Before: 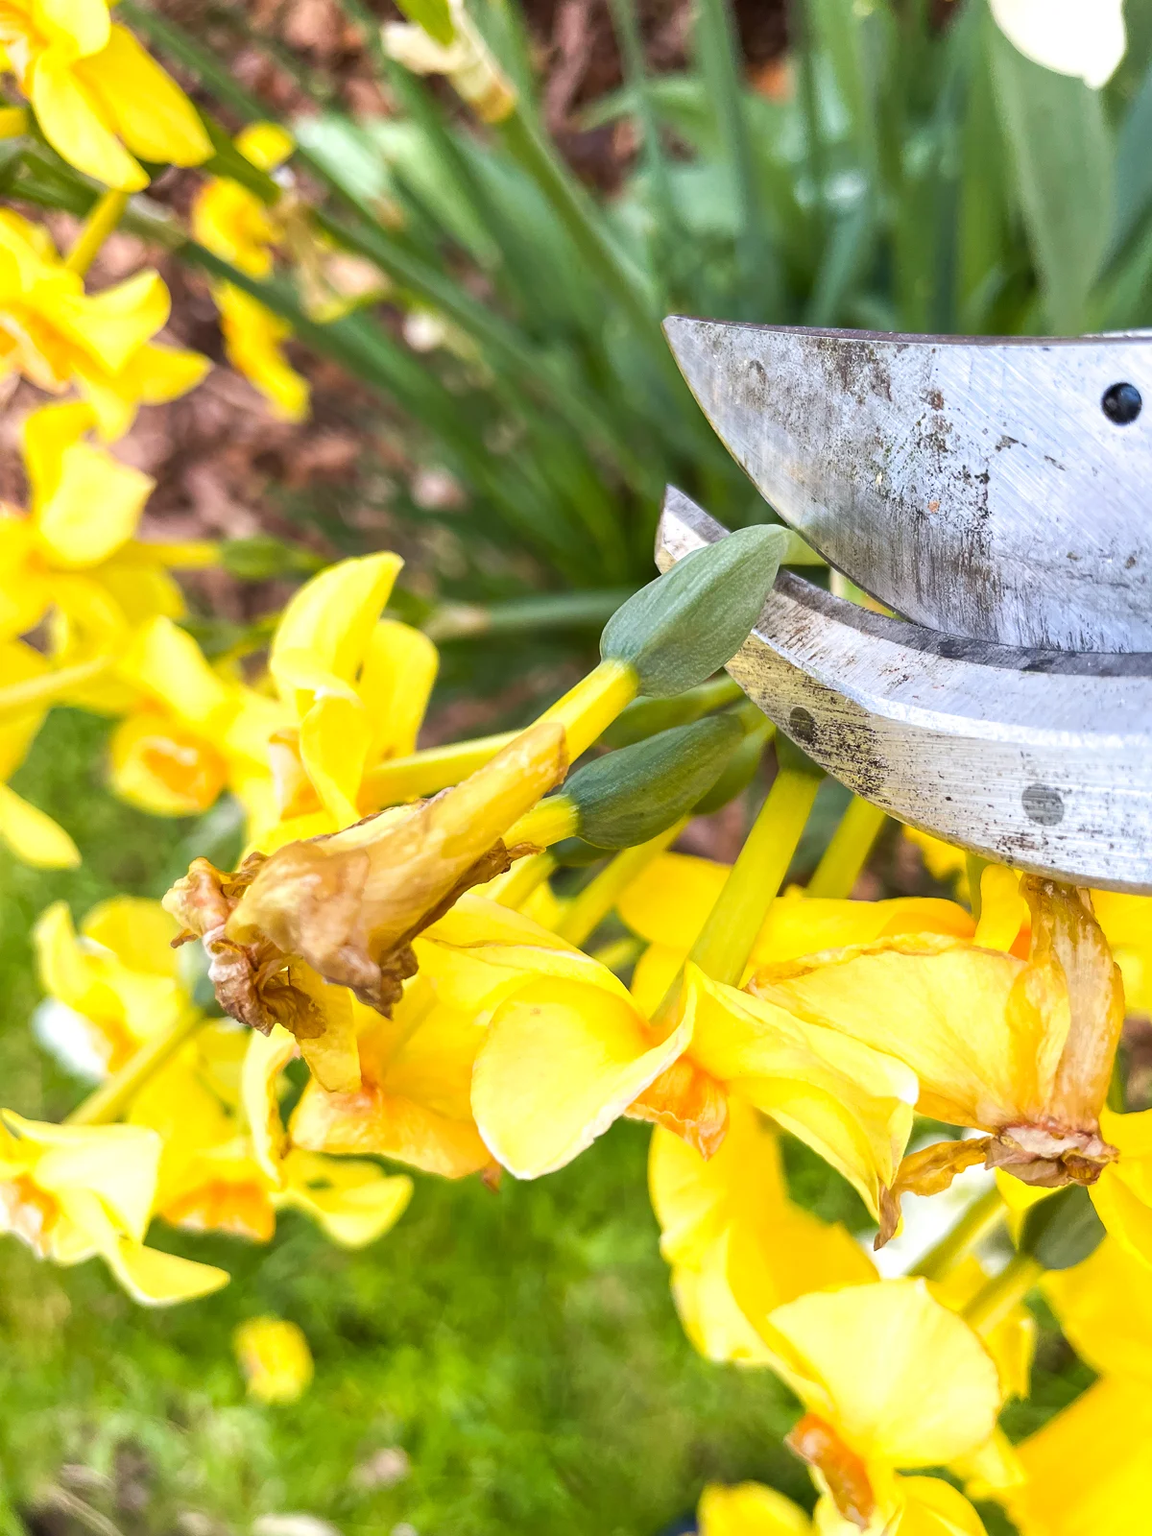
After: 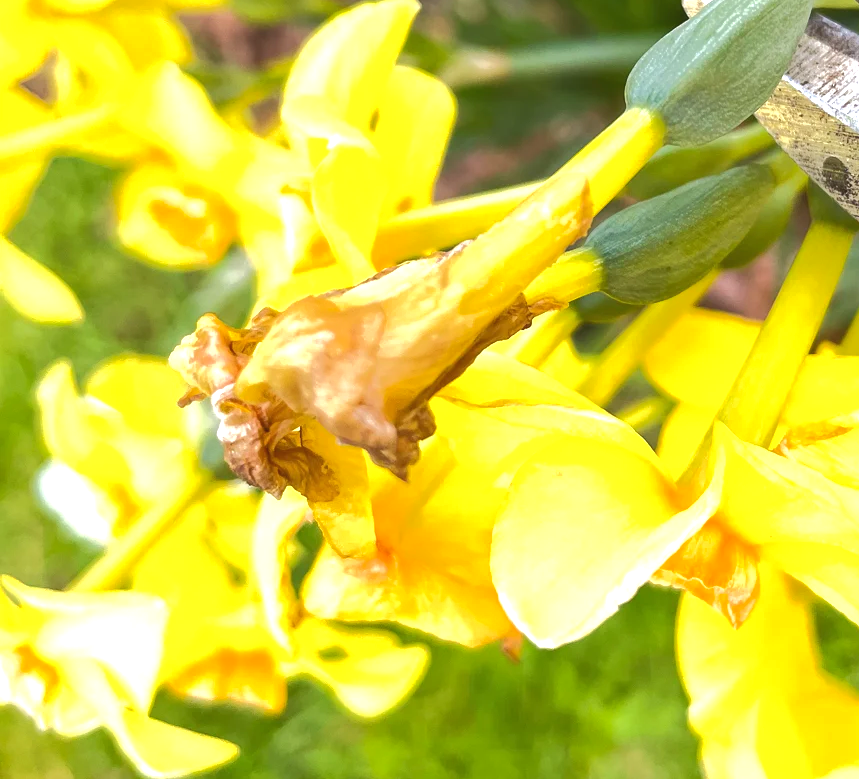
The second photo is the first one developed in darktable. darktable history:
tone curve: curves: ch0 [(0, 0) (0.003, 0.08) (0.011, 0.088) (0.025, 0.104) (0.044, 0.122) (0.069, 0.141) (0.1, 0.161) (0.136, 0.181) (0.177, 0.209) (0.224, 0.246) (0.277, 0.293) (0.335, 0.343) (0.399, 0.399) (0.468, 0.464) (0.543, 0.54) (0.623, 0.616) (0.709, 0.694) (0.801, 0.757) (0.898, 0.821) (1, 1)], color space Lab, independent channels, preserve colors none
crop: top 36.253%, right 28.383%, bottom 15.048%
exposure: black level correction 0, exposure 0.499 EV, compensate highlight preservation false
